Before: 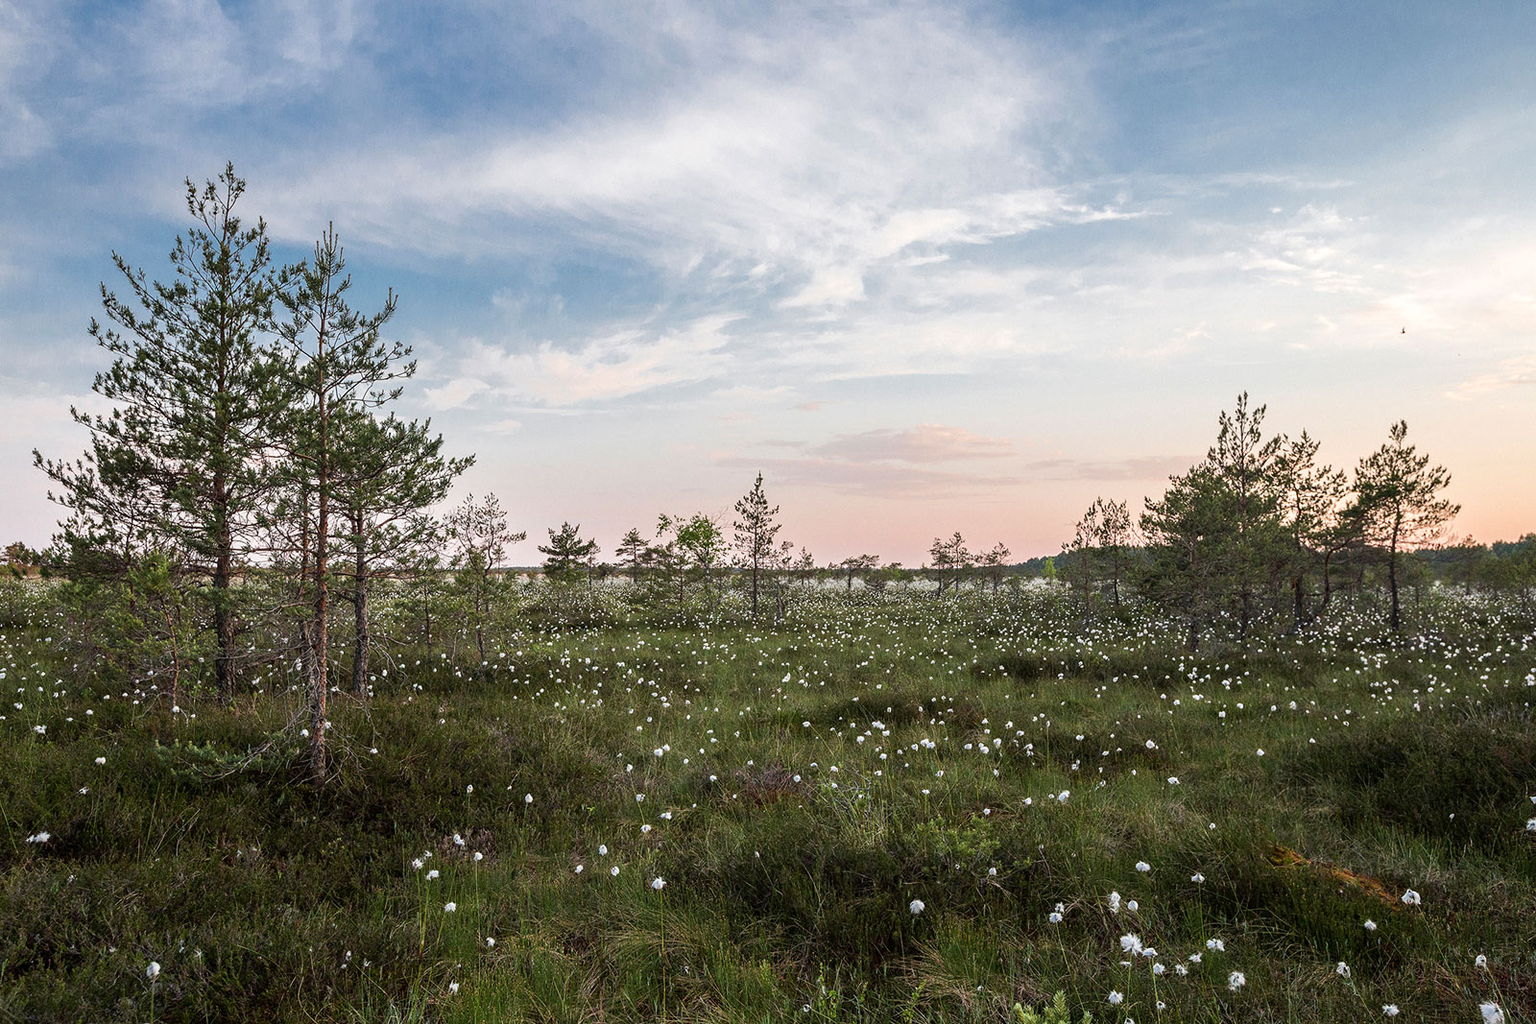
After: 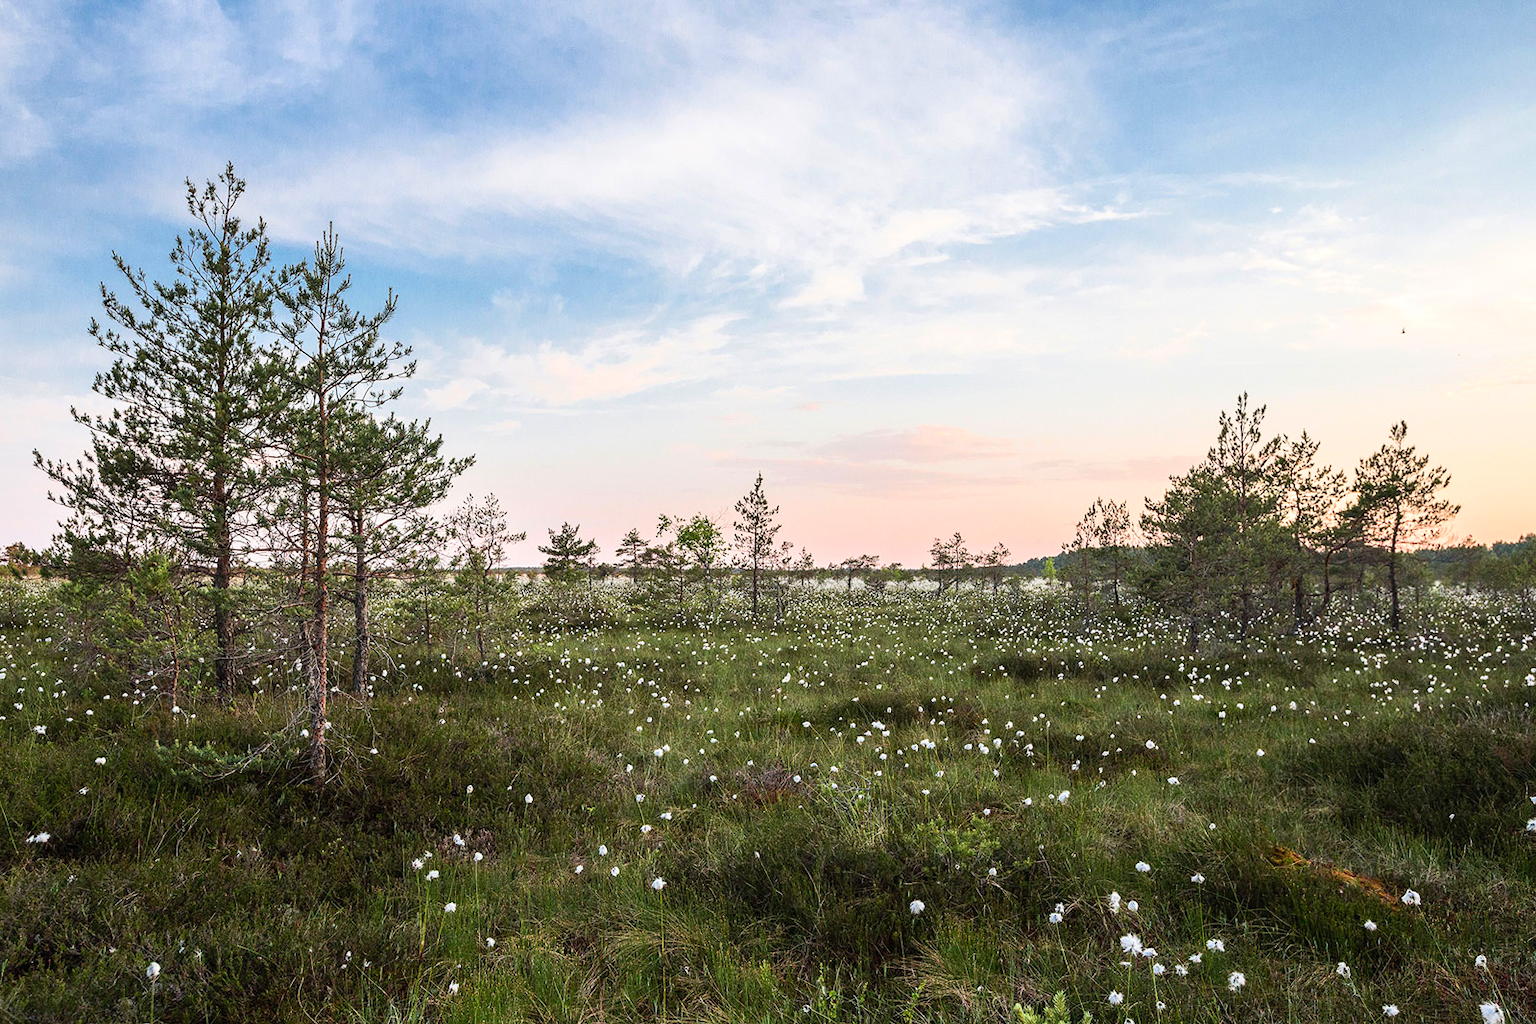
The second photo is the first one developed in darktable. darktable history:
contrast brightness saturation: contrast 0.2, brightness 0.16, saturation 0.22
tone equalizer: -7 EV 0.13 EV, smoothing diameter 25%, edges refinement/feathering 10, preserve details guided filter
